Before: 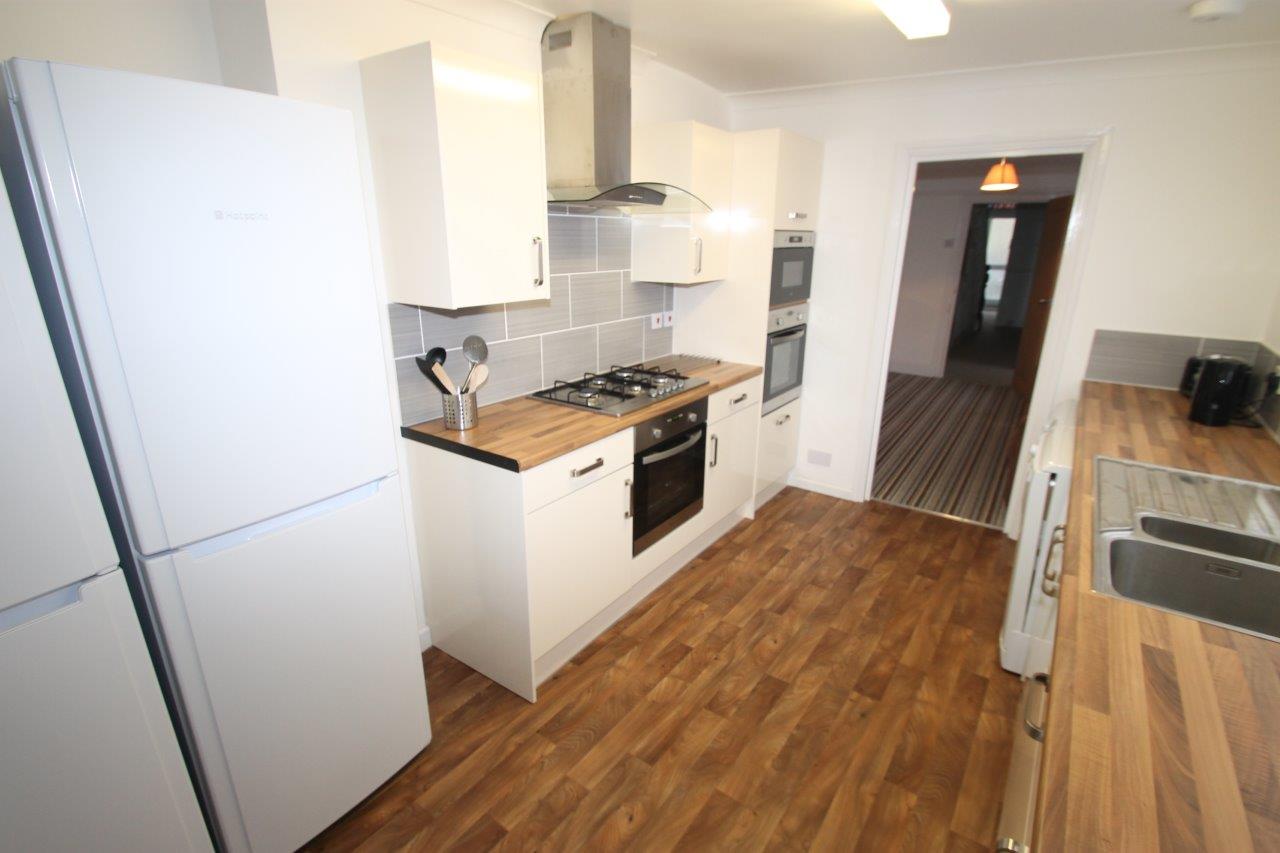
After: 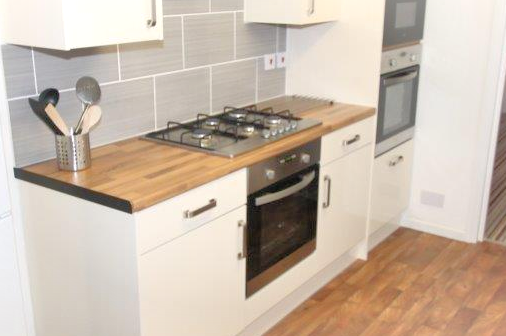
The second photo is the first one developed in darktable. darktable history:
tone equalizer: -7 EV 0.142 EV, -6 EV 0.573 EV, -5 EV 1.17 EV, -4 EV 1.33 EV, -3 EV 1.14 EV, -2 EV 0.6 EV, -1 EV 0.146 EV, mask exposure compensation -0.511 EV
crop: left 30.311%, top 30.464%, right 30.111%, bottom 30.114%
vignetting: fall-off start 98.26%, fall-off radius 100.13%, brightness 0.286, saturation 0.003, width/height ratio 1.426
